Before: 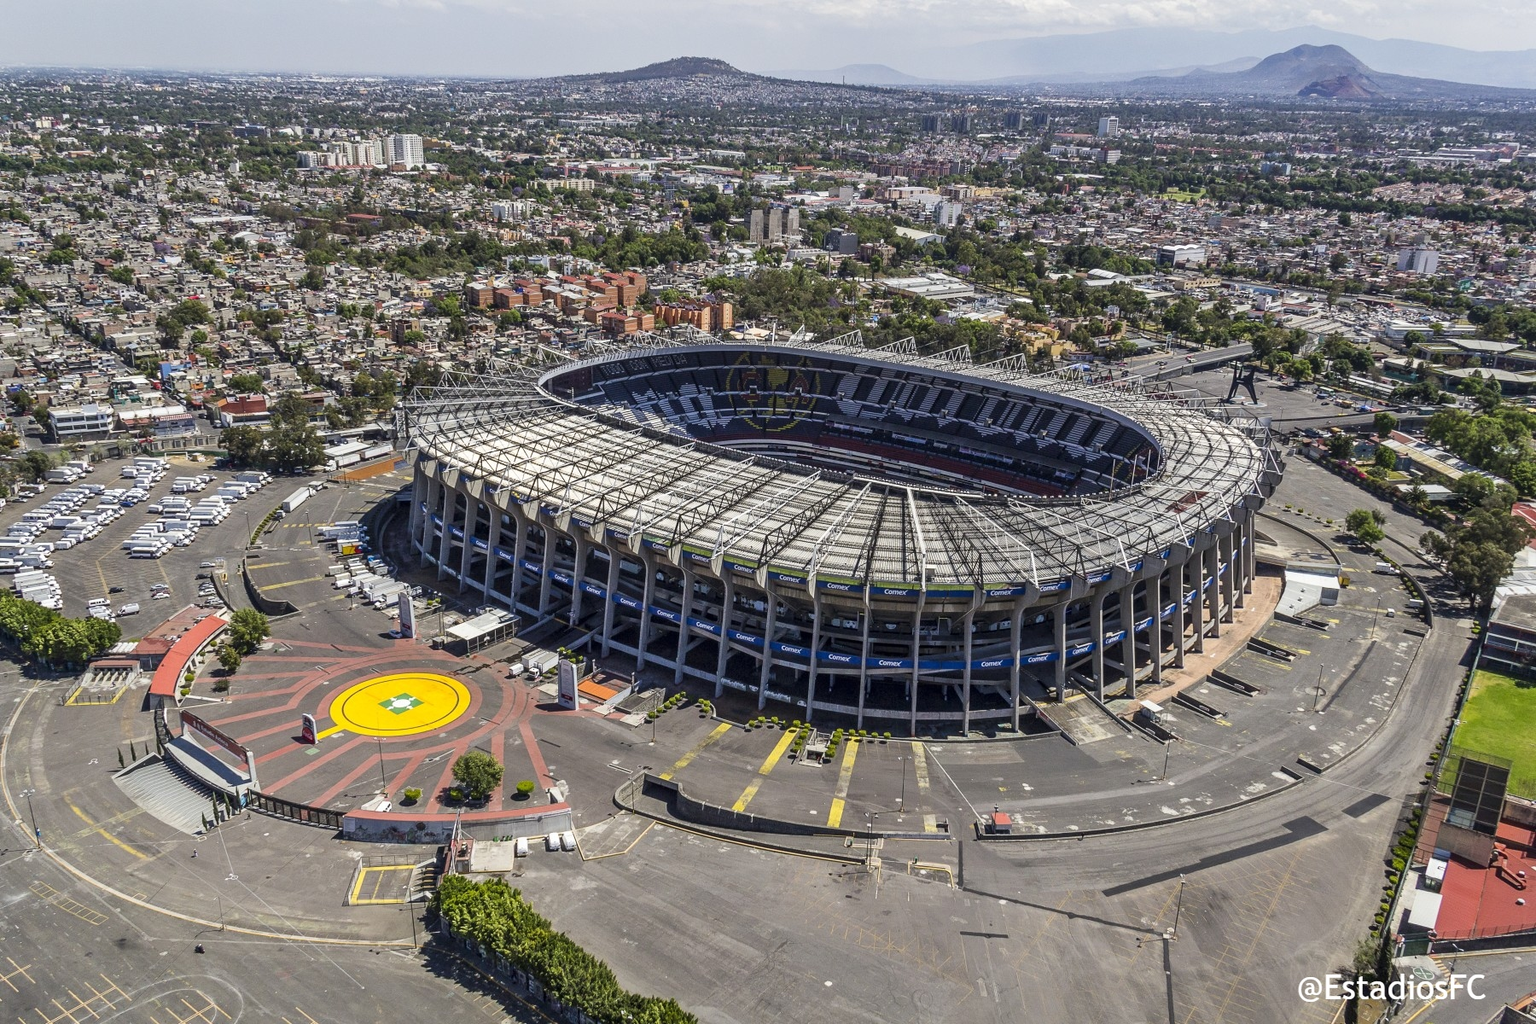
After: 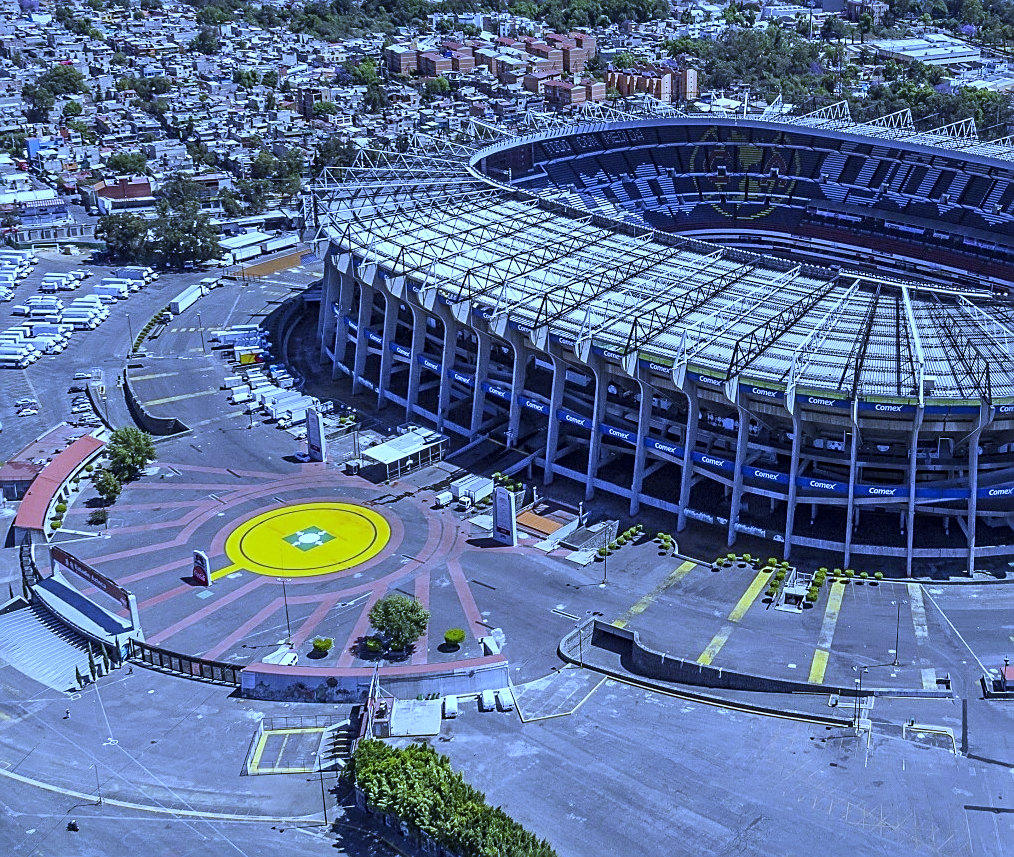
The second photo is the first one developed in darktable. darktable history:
crop: left 8.966%, top 23.852%, right 34.699%, bottom 4.703%
sharpen: on, module defaults
white balance: red 0.766, blue 1.537
